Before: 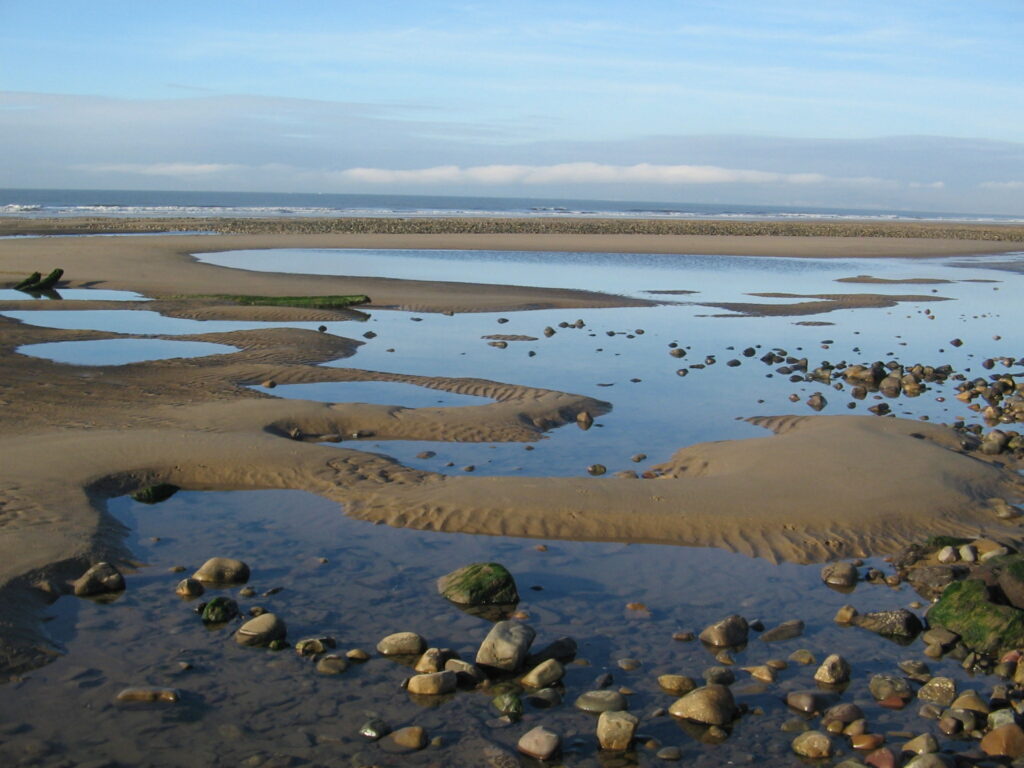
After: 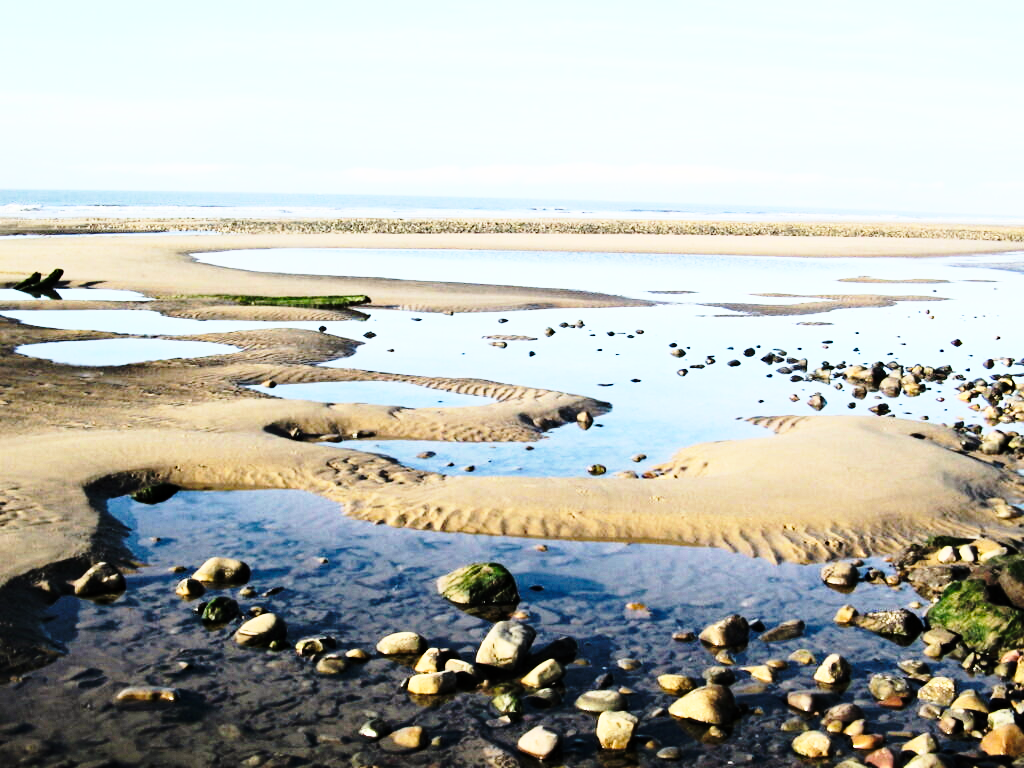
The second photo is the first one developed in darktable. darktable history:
base curve: curves: ch0 [(0, 0) (0.028, 0.03) (0.121, 0.232) (0.46, 0.748) (0.859, 0.968) (1, 1)], preserve colors none
exposure: exposure 0.2 EV, compensate highlight preservation false
haze removal: compatibility mode true, adaptive false
rgb curve: curves: ch0 [(0, 0) (0.21, 0.15) (0.24, 0.21) (0.5, 0.75) (0.75, 0.96) (0.89, 0.99) (1, 1)]; ch1 [(0, 0.02) (0.21, 0.13) (0.25, 0.2) (0.5, 0.67) (0.75, 0.9) (0.89, 0.97) (1, 1)]; ch2 [(0, 0.02) (0.21, 0.13) (0.25, 0.2) (0.5, 0.67) (0.75, 0.9) (0.89, 0.97) (1, 1)], compensate middle gray true
